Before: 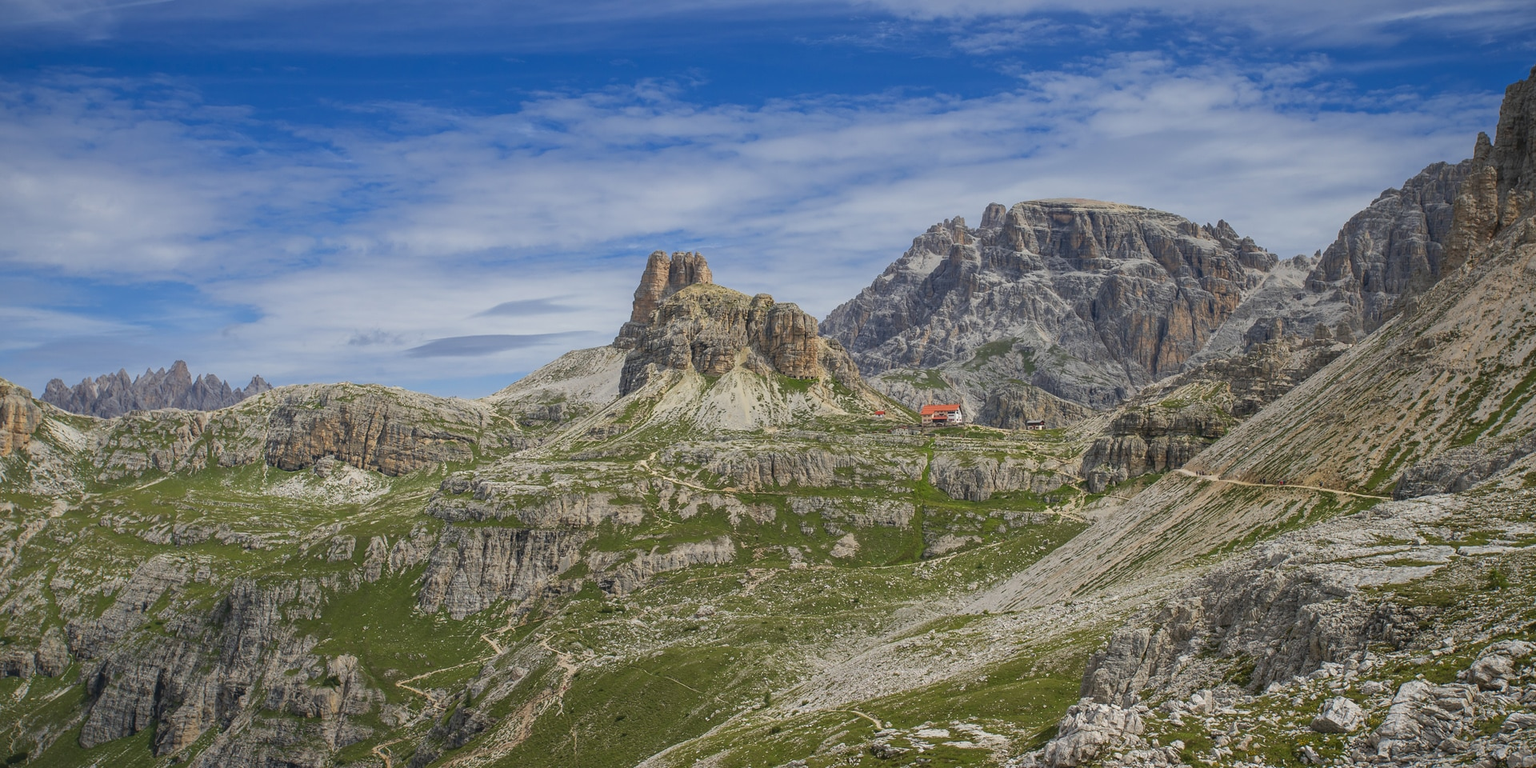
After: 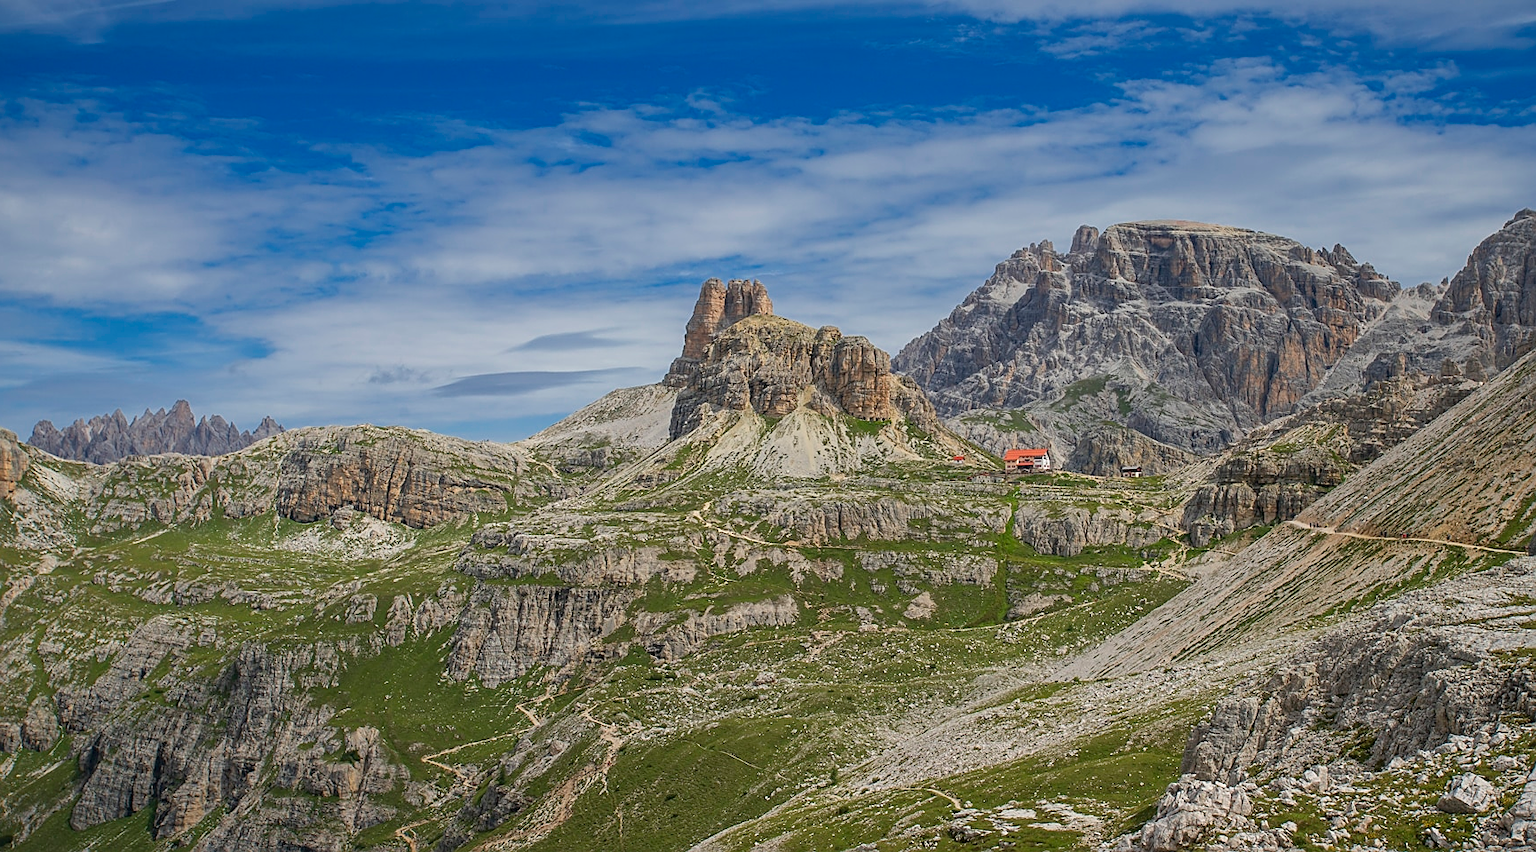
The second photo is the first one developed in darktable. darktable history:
crop and rotate: left 1.088%, right 8.807%
white balance: emerald 1
color zones: curves: ch0 [(0, 0.5) (0.143, 0.5) (0.286, 0.5) (0.429, 0.495) (0.571, 0.437) (0.714, 0.44) (0.857, 0.496) (1, 0.5)]
sharpen: on, module defaults
